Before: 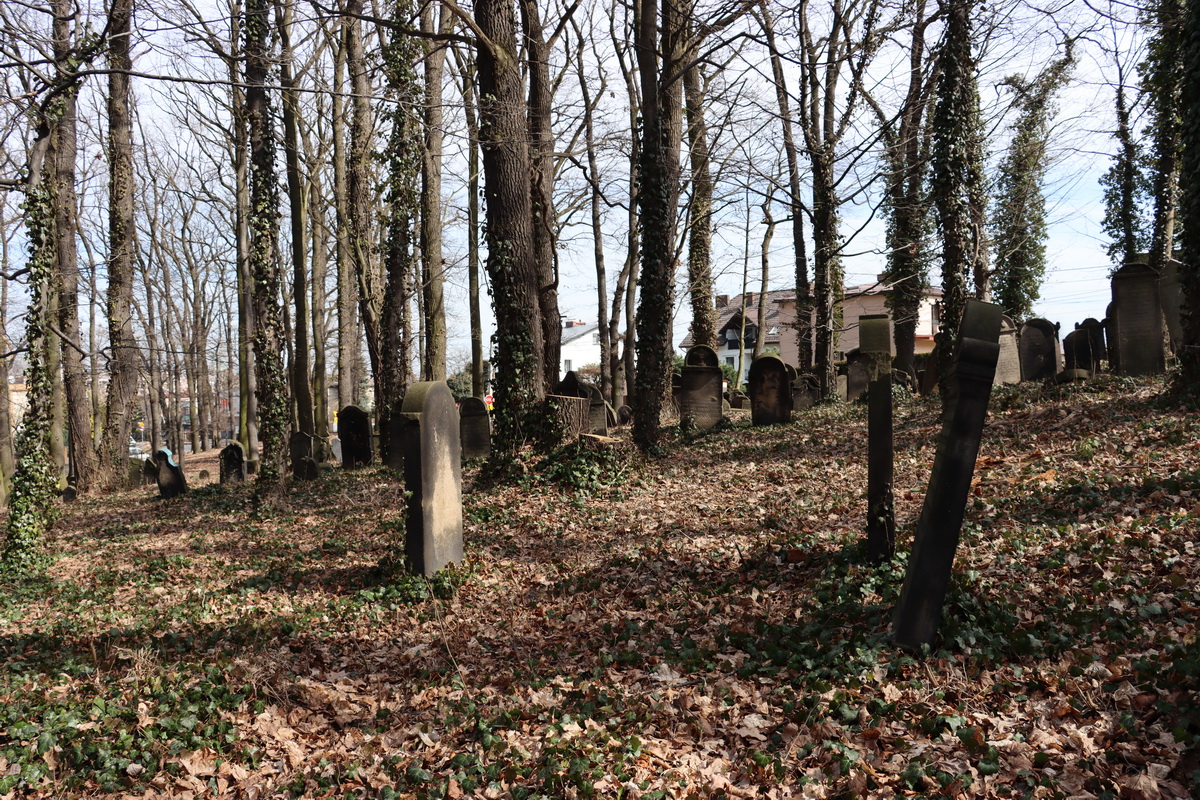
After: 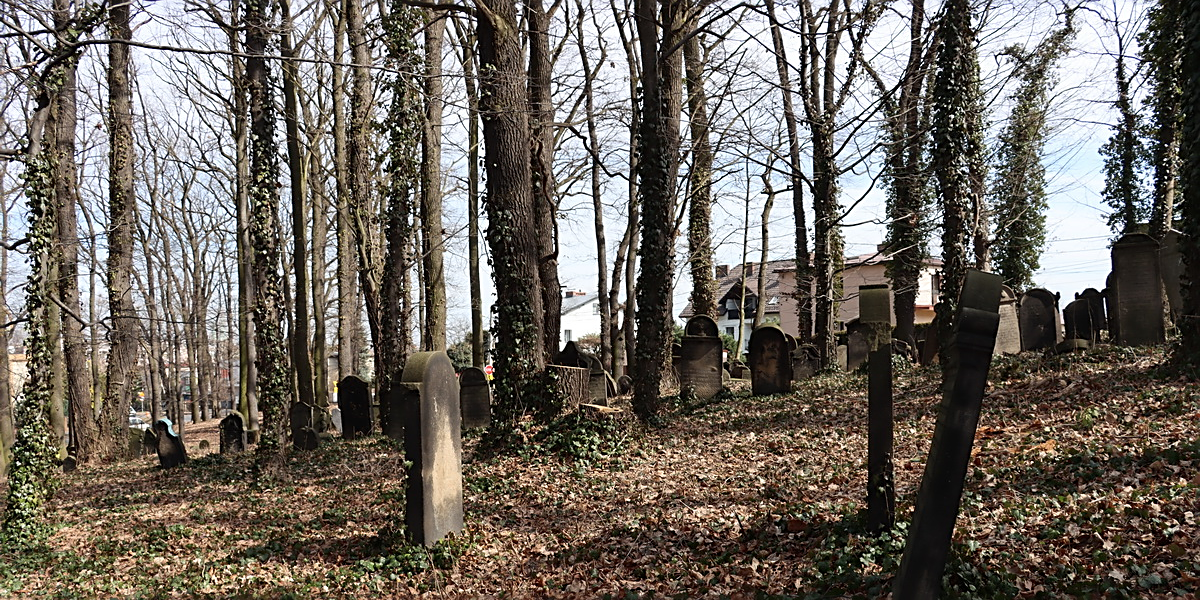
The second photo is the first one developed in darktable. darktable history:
sharpen: on, module defaults
crop: top 3.857%, bottom 21.132%
